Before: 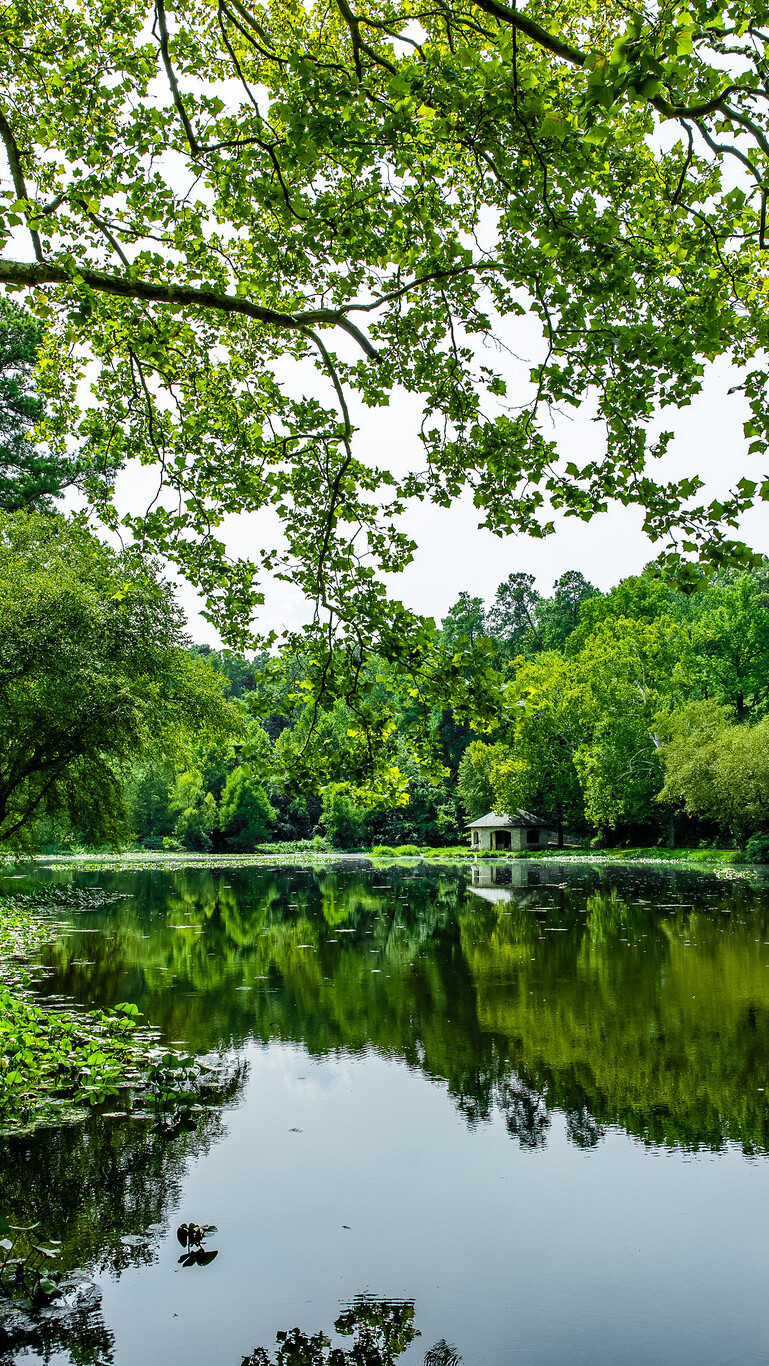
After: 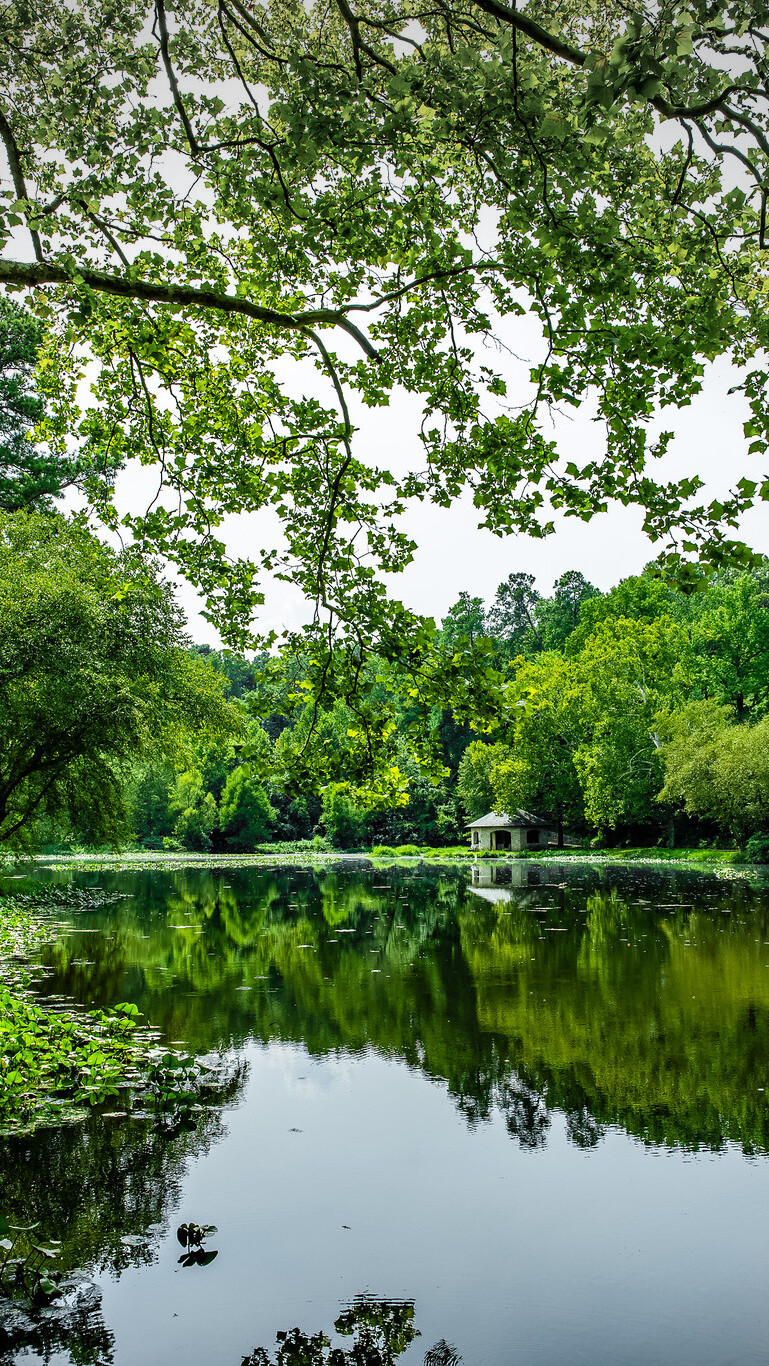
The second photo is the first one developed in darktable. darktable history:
vignetting: fall-off radius 61.18%, center (-0.028, 0.245)
